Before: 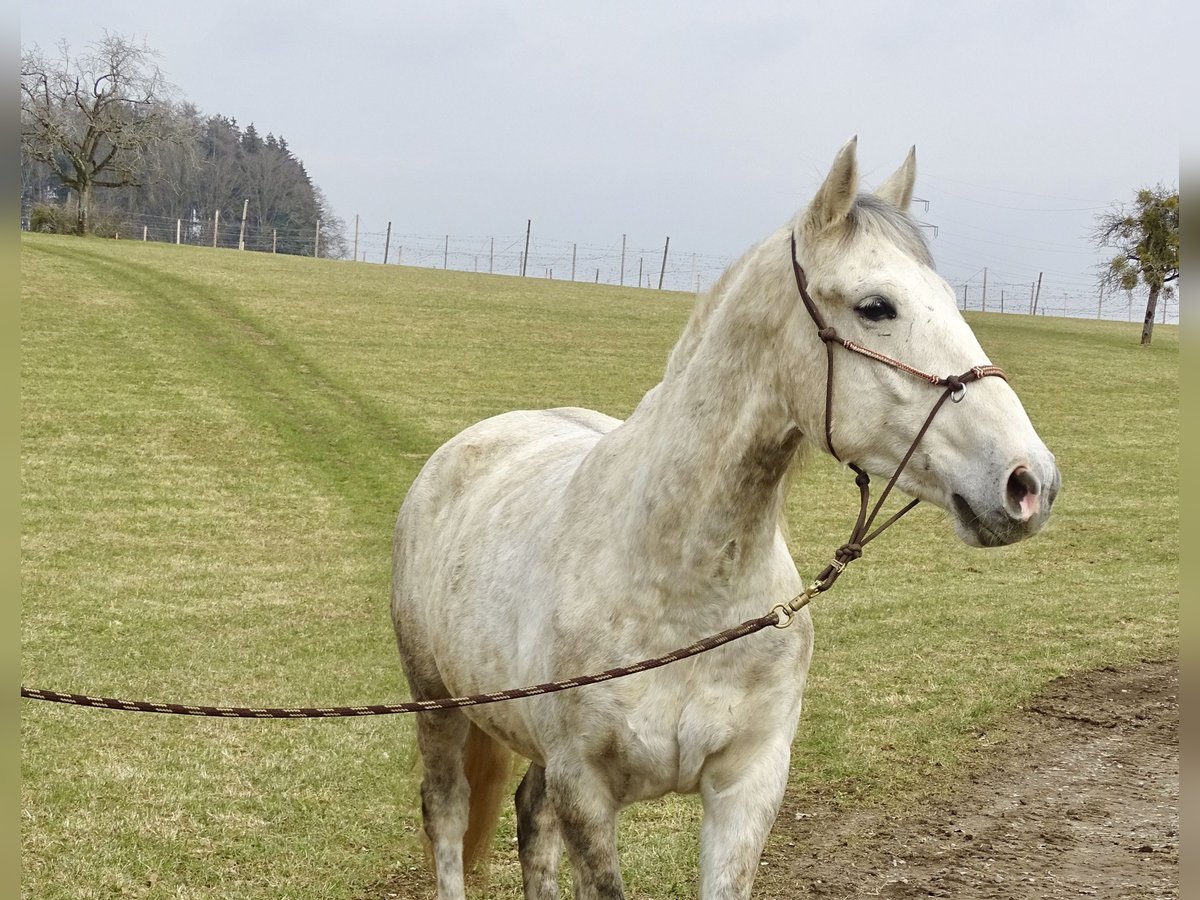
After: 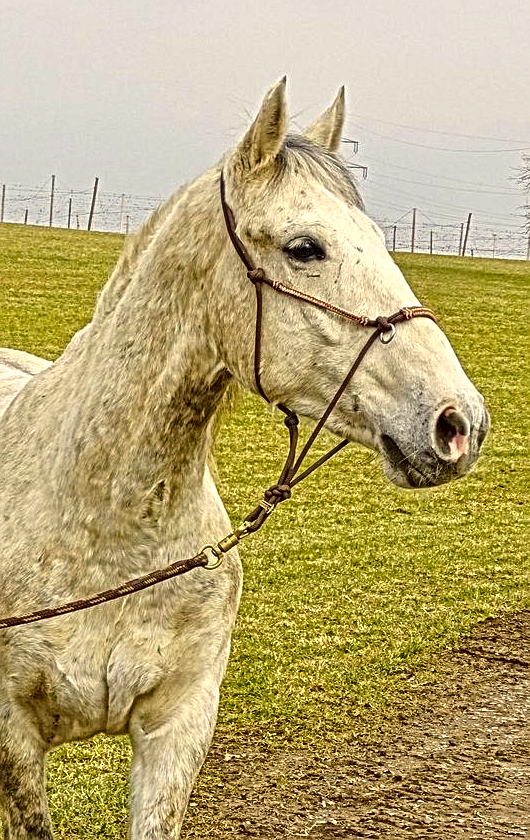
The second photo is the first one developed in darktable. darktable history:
color balance rgb: linear chroma grading › global chroma 15%, perceptual saturation grading › global saturation 30%
crop: left 47.628%, top 6.643%, right 7.874%
local contrast: mode bilateral grid, contrast 20, coarseness 3, detail 300%, midtone range 0.2
white balance: red 1.045, blue 0.932
